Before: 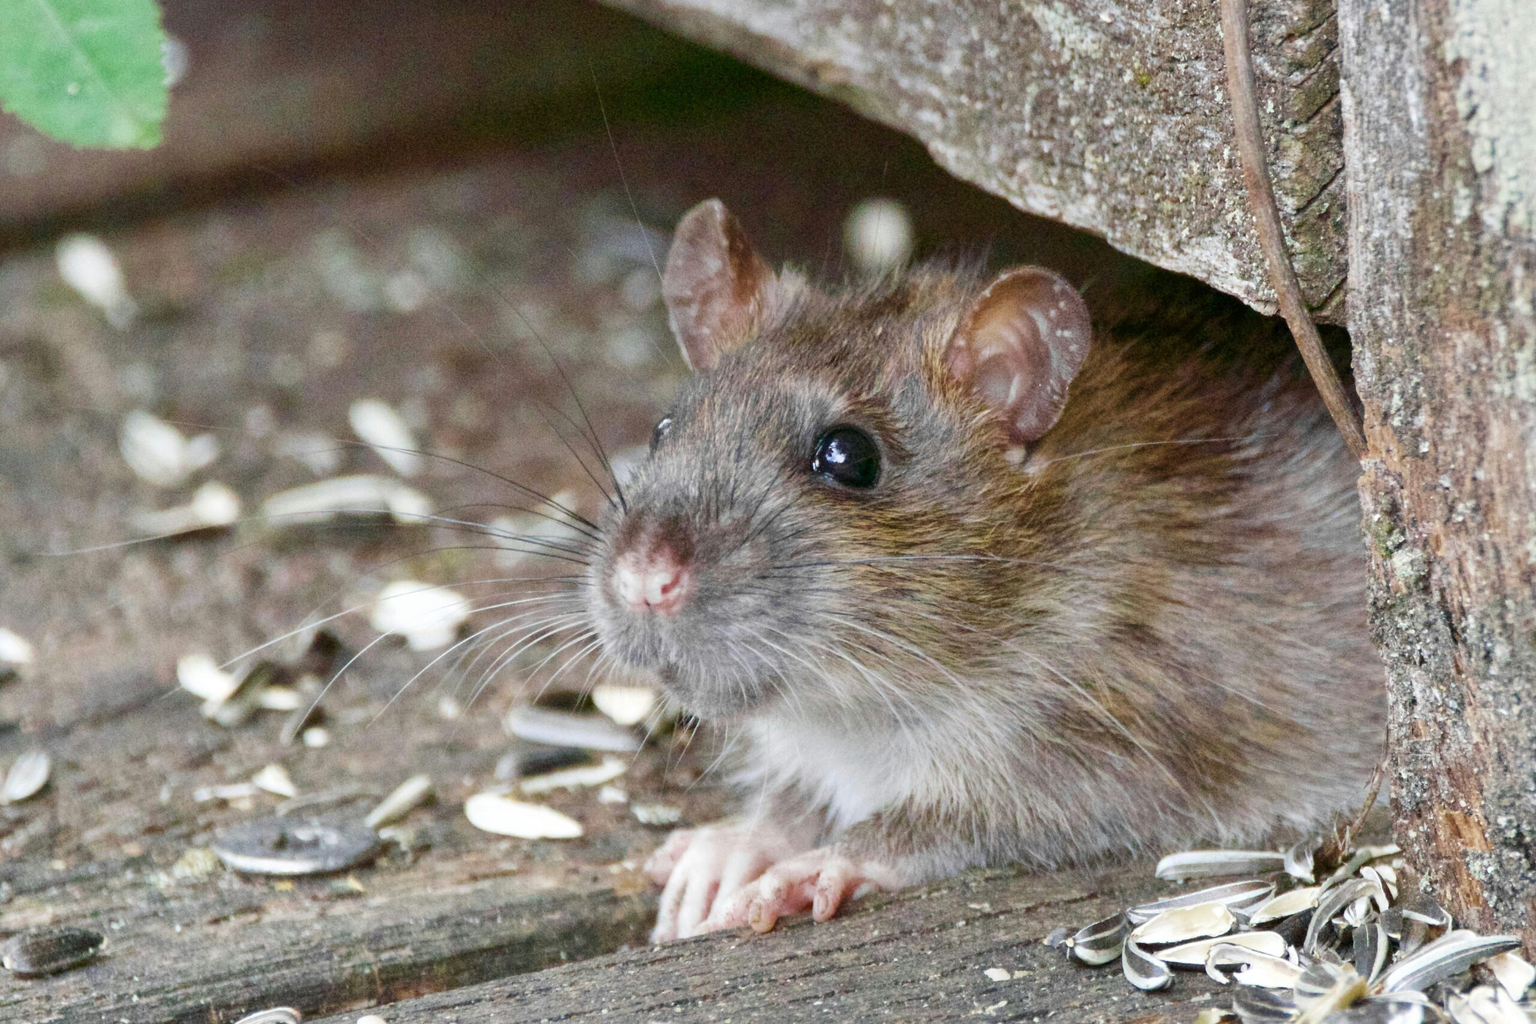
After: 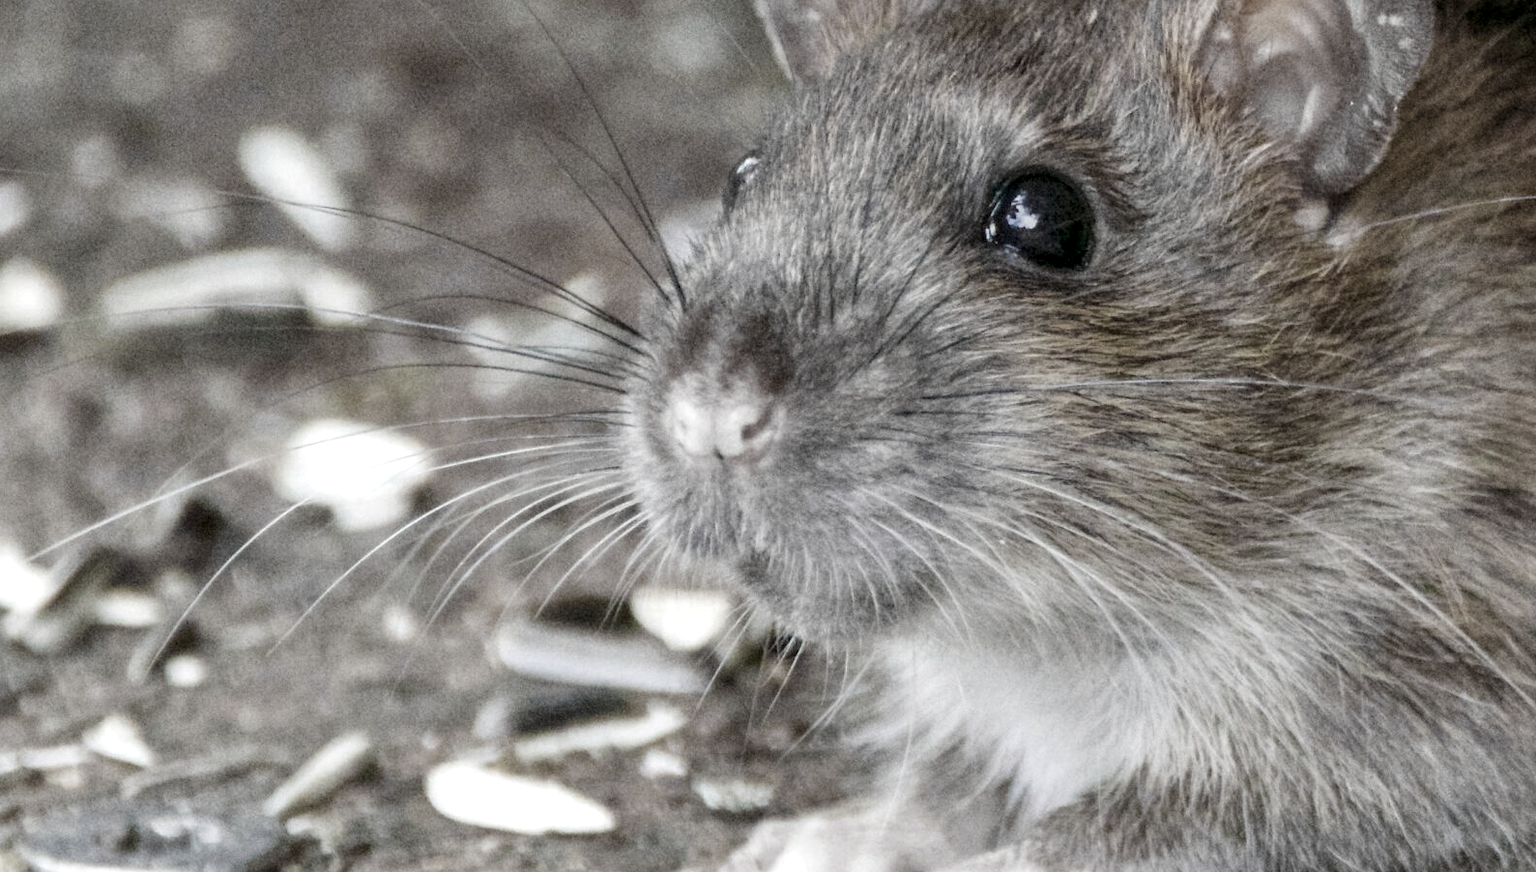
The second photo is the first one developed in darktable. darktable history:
crop: left 13.108%, top 31.378%, right 24.799%, bottom 15.691%
color zones: curves: ch0 [(0, 0.487) (0.241, 0.395) (0.434, 0.373) (0.658, 0.412) (0.838, 0.487)]; ch1 [(0, 0) (0.053, 0.053) (0.211, 0.202) (0.579, 0.259) (0.781, 0.241)]
exposure: compensate exposure bias true, compensate highlight preservation false
local contrast: on, module defaults
